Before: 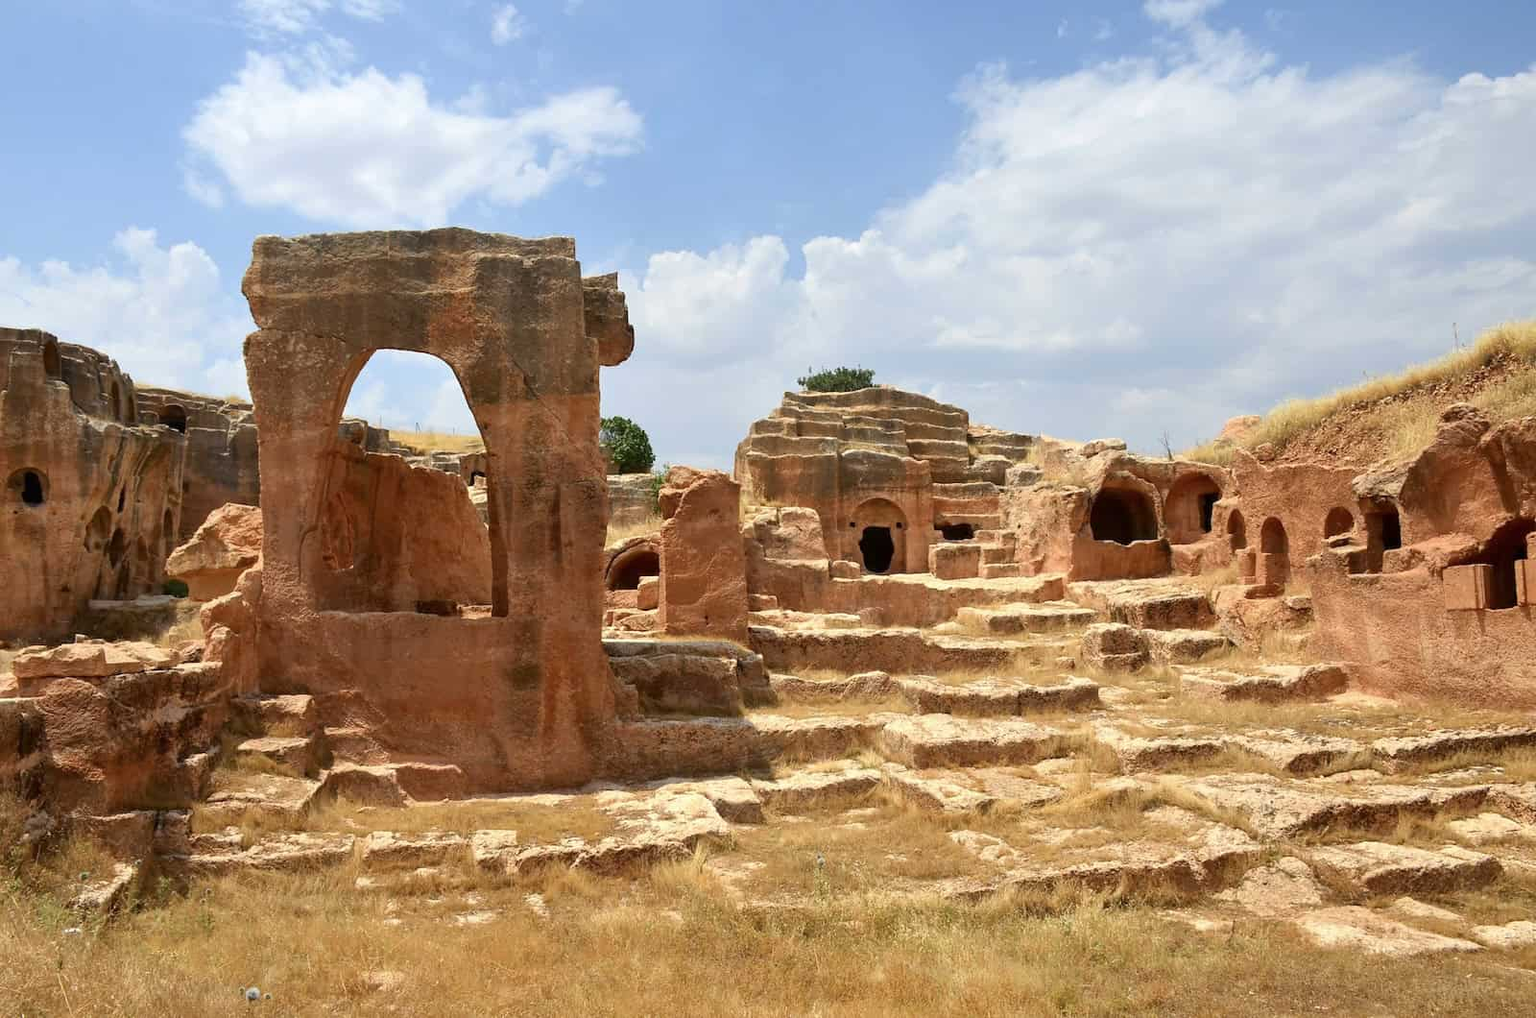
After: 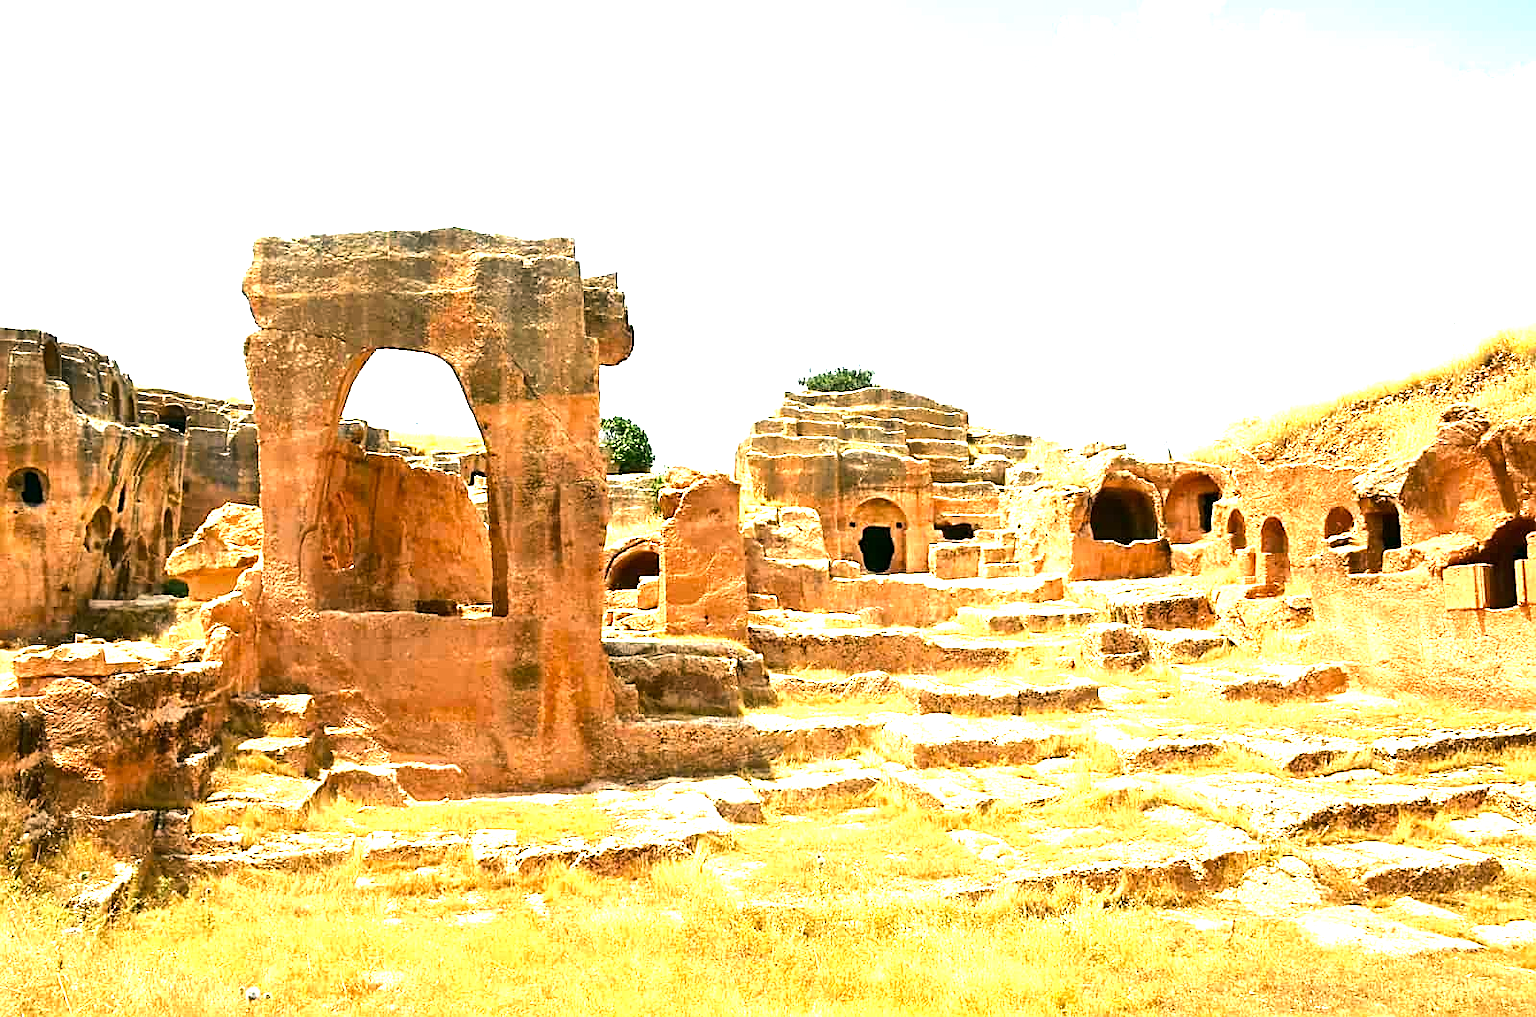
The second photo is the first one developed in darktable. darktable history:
tone equalizer: -8 EV -0.75 EV, -7 EV -0.7 EV, -6 EV -0.6 EV, -5 EV -0.4 EV, -3 EV 0.4 EV, -2 EV 0.6 EV, -1 EV 0.7 EV, +0 EV 0.75 EV, edges refinement/feathering 500, mask exposure compensation -1.57 EV, preserve details no
sharpen: on, module defaults
color correction: highlights a* -0.482, highlights b* 9.48, shadows a* -9.48, shadows b* 0.803
exposure: black level correction 0, exposure 1.3 EV, compensate exposure bias true, compensate highlight preservation false
